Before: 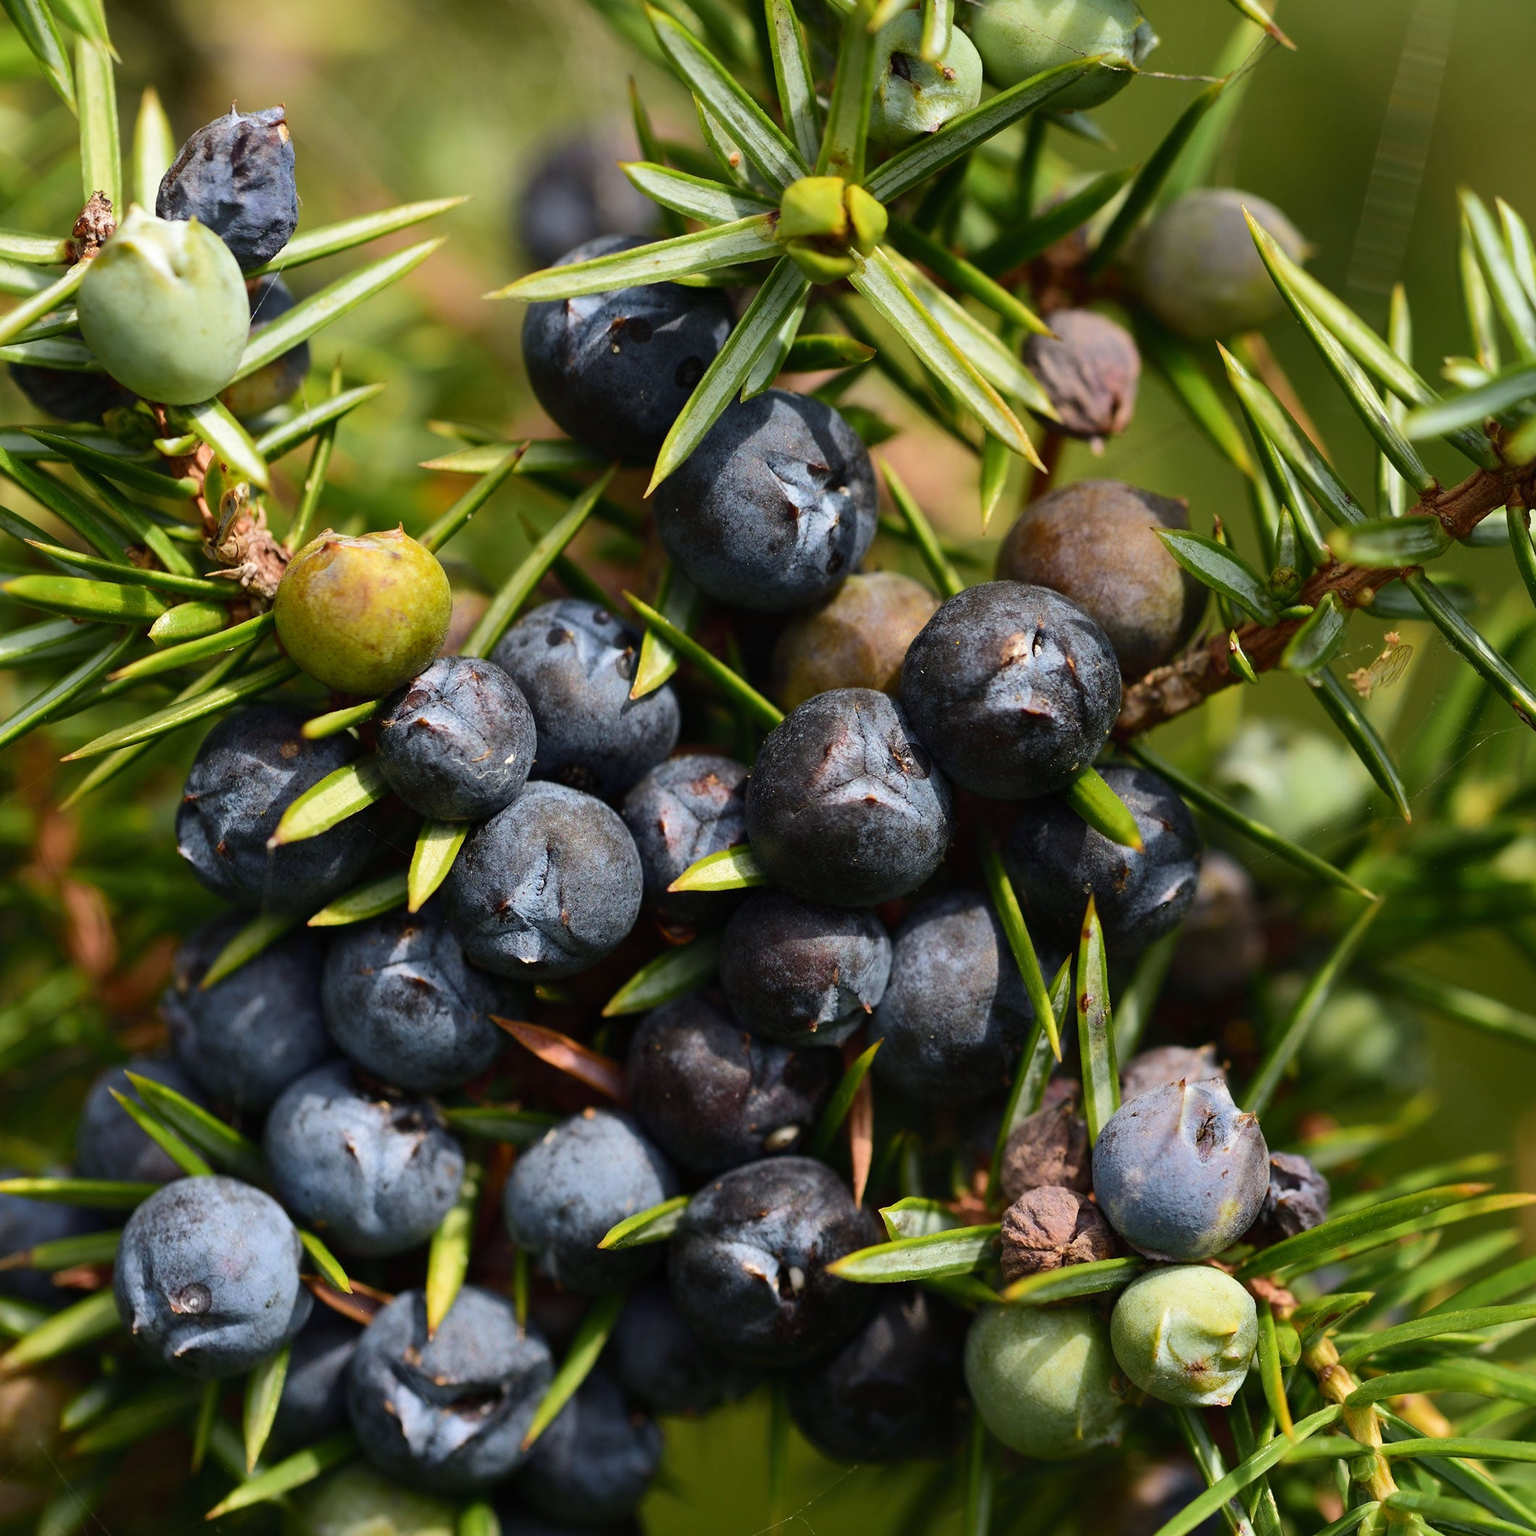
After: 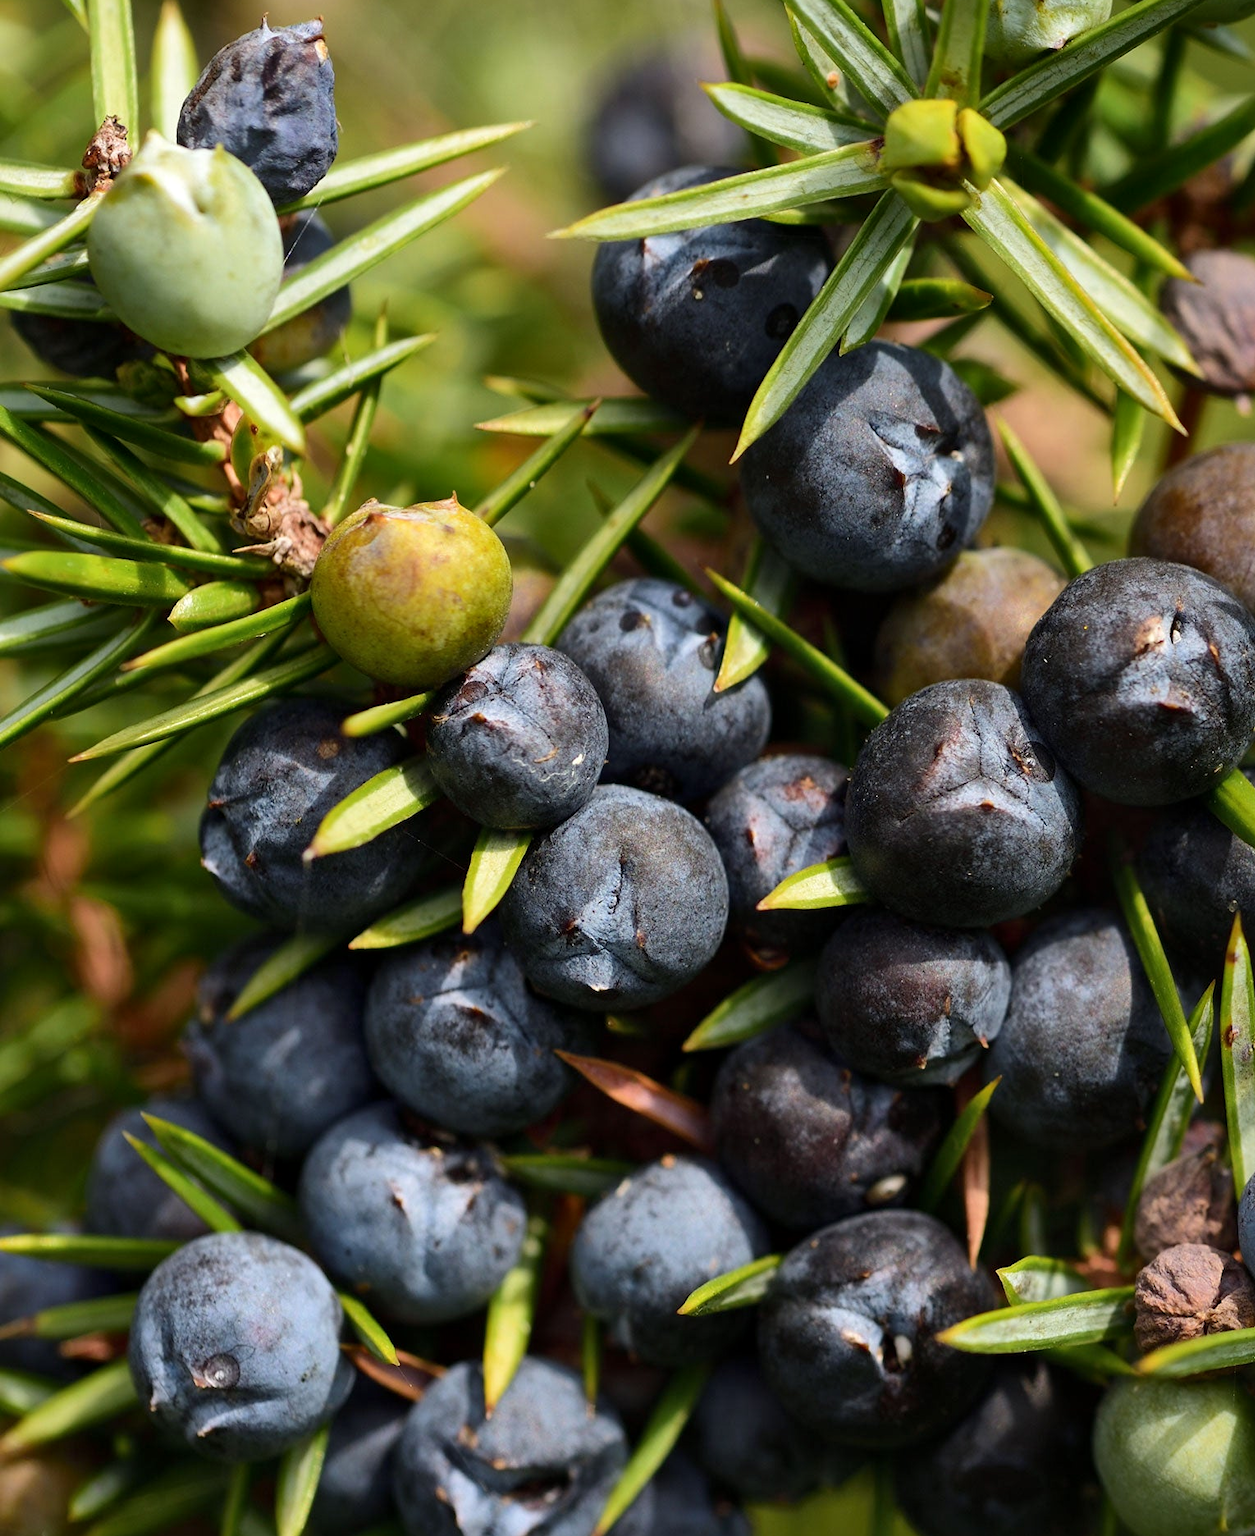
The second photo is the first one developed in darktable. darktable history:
crop: top 5.803%, right 27.864%, bottom 5.804%
local contrast: mode bilateral grid, contrast 20, coarseness 50, detail 120%, midtone range 0.2
